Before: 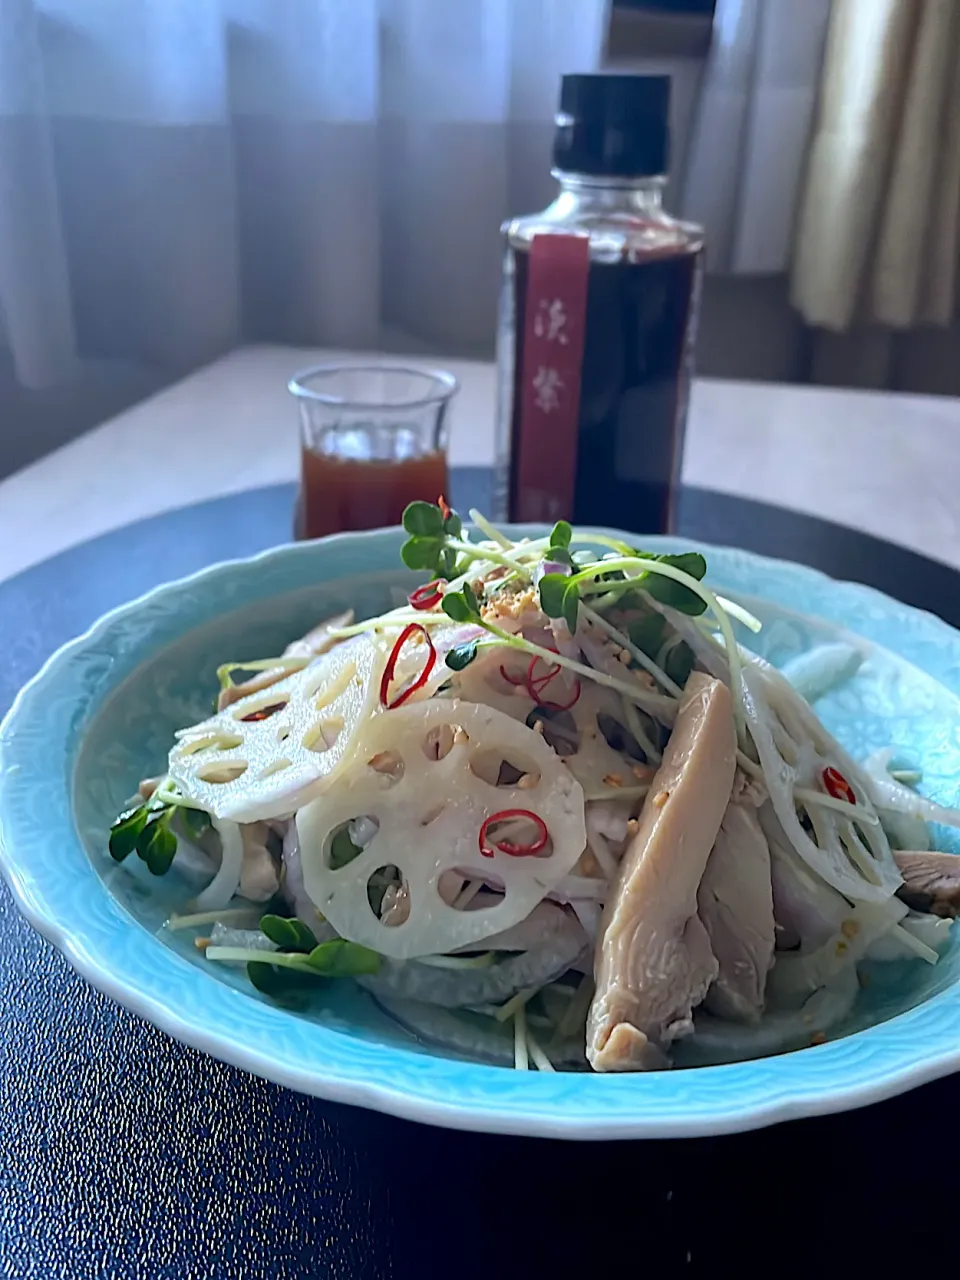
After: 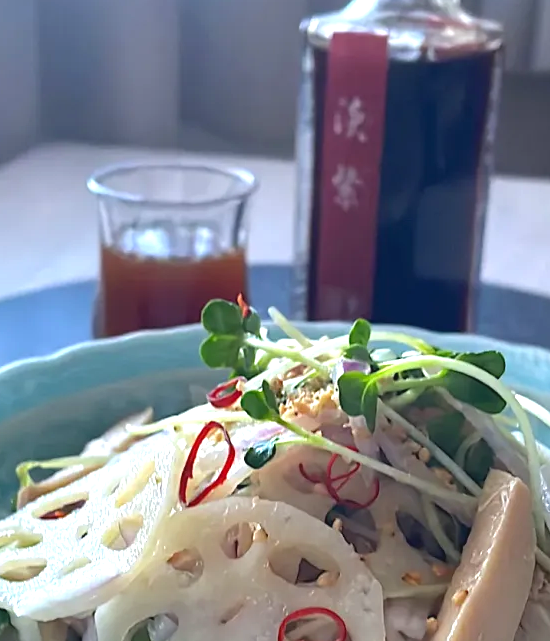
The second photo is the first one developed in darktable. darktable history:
tone curve: curves: ch0 [(0, 0) (0.003, 0.051) (0.011, 0.054) (0.025, 0.056) (0.044, 0.07) (0.069, 0.092) (0.1, 0.119) (0.136, 0.149) (0.177, 0.189) (0.224, 0.231) (0.277, 0.278) (0.335, 0.329) (0.399, 0.386) (0.468, 0.454) (0.543, 0.524) (0.623, 0.603) (0.709, 0.687) (0.801, 0.776) (0.898, 0.878) (1, 1)], color space Lab, independent channels, preserve colors none
crop: left 20.975%, top 15.853%, right 21.648%, bottom 34.034%
exposure: black level correction 0, exposure 0.499 EV, compensate highlight preservation false
